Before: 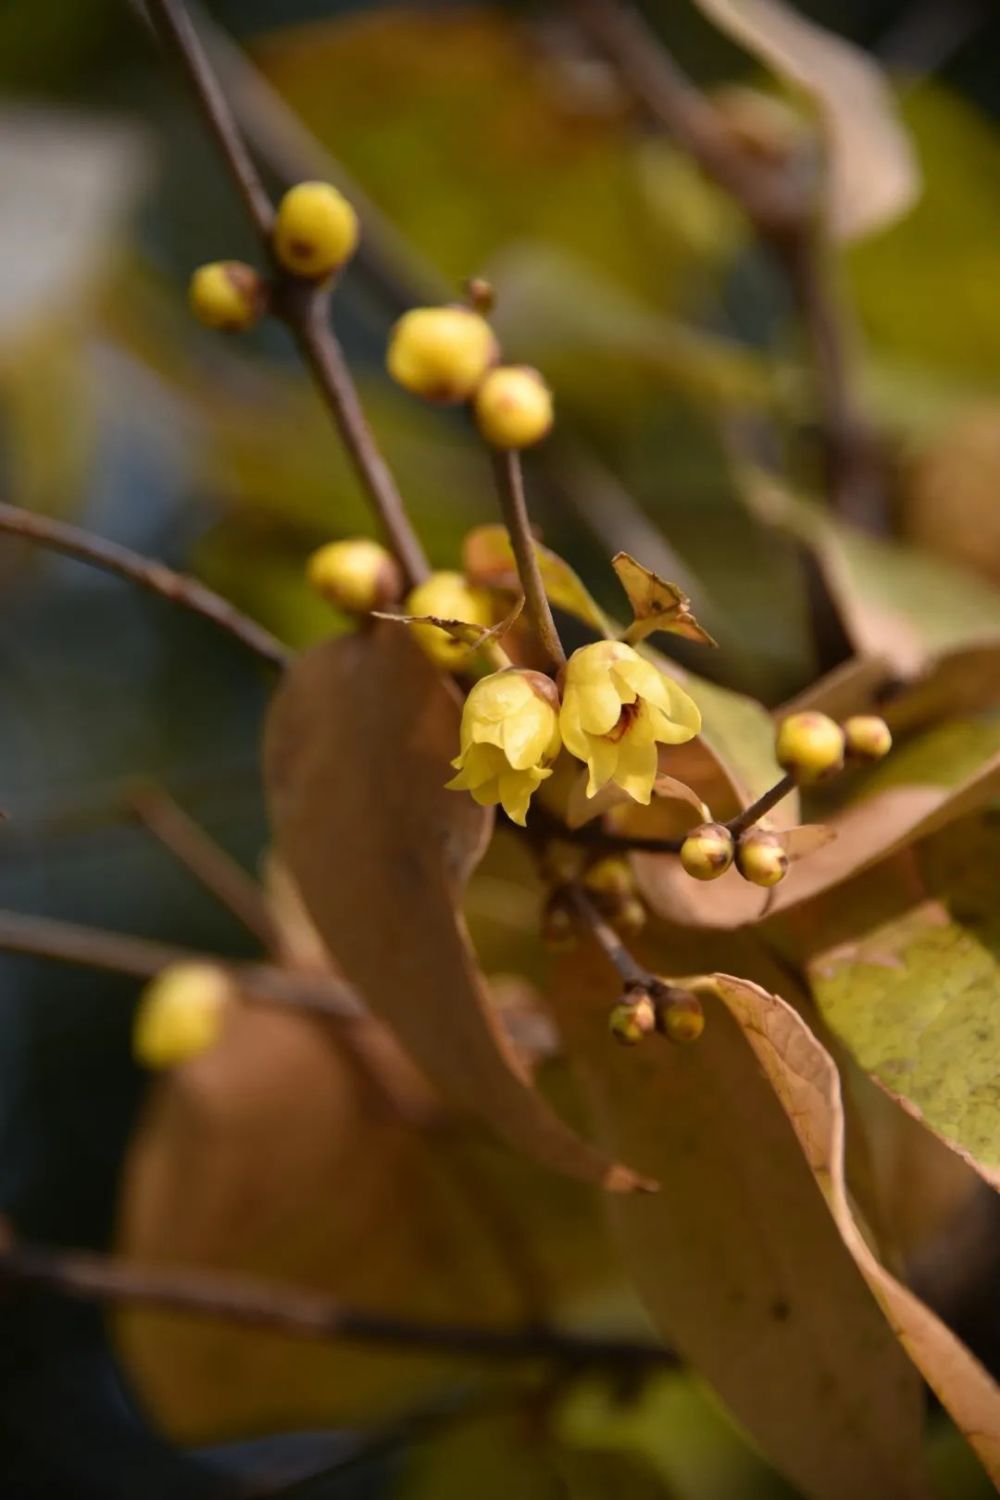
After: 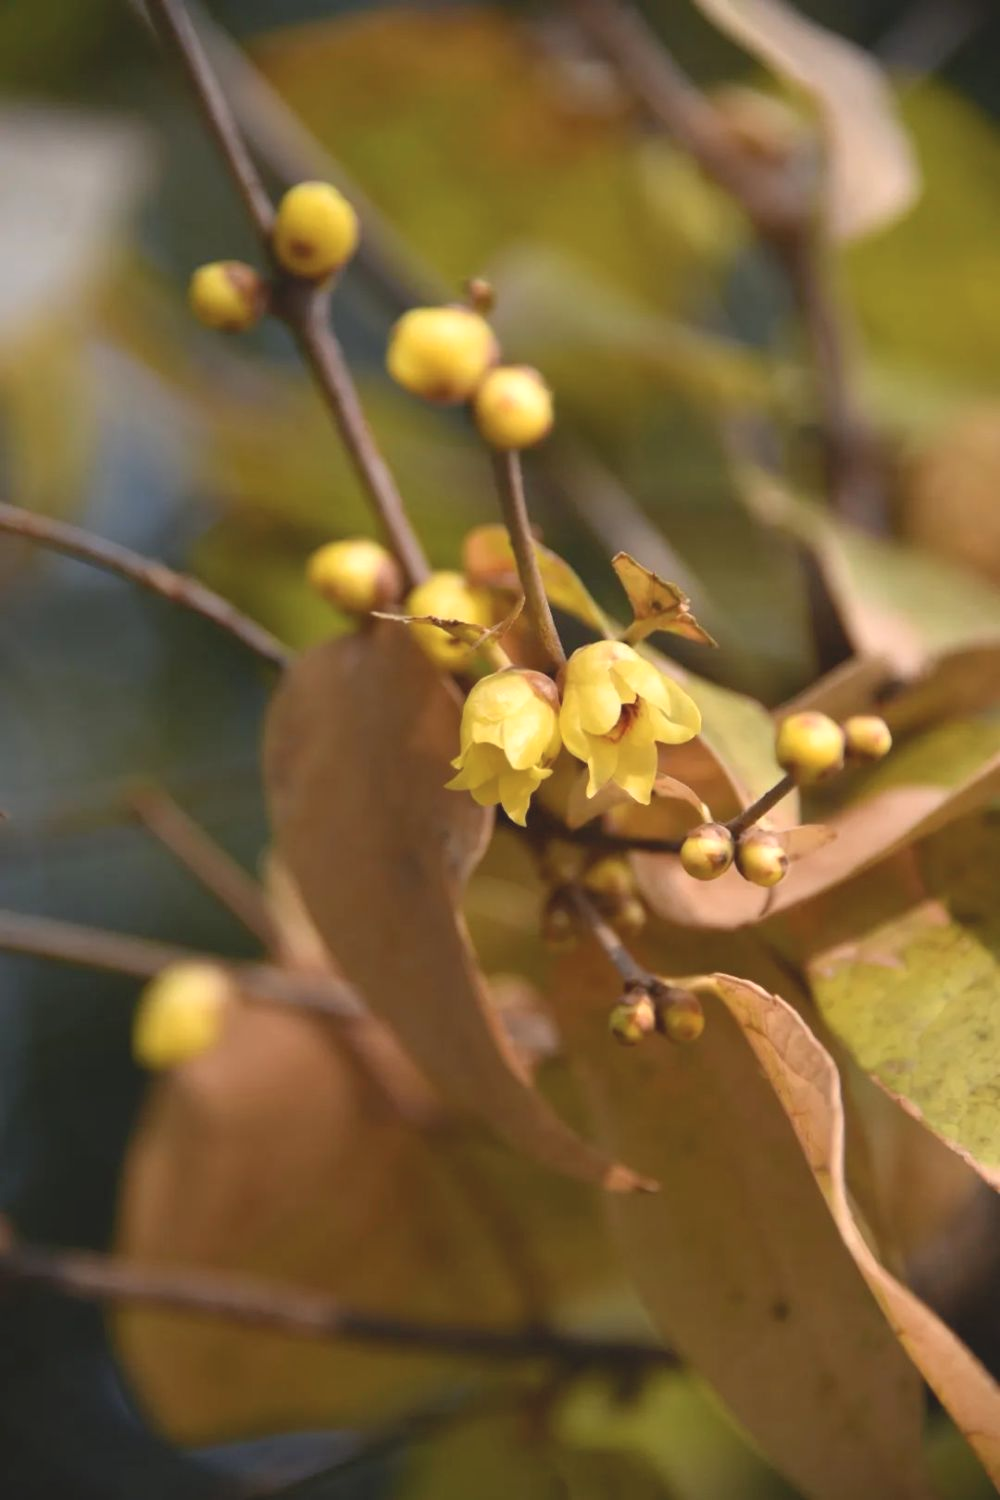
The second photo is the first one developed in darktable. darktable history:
exposure: black level correction 0.001, exposure 0.499 EV, compensate exposure bias true, compensate highlight preservation false
contrast brightness saturation: contrast -0.163, brightness 0.042, saturation -0.137
